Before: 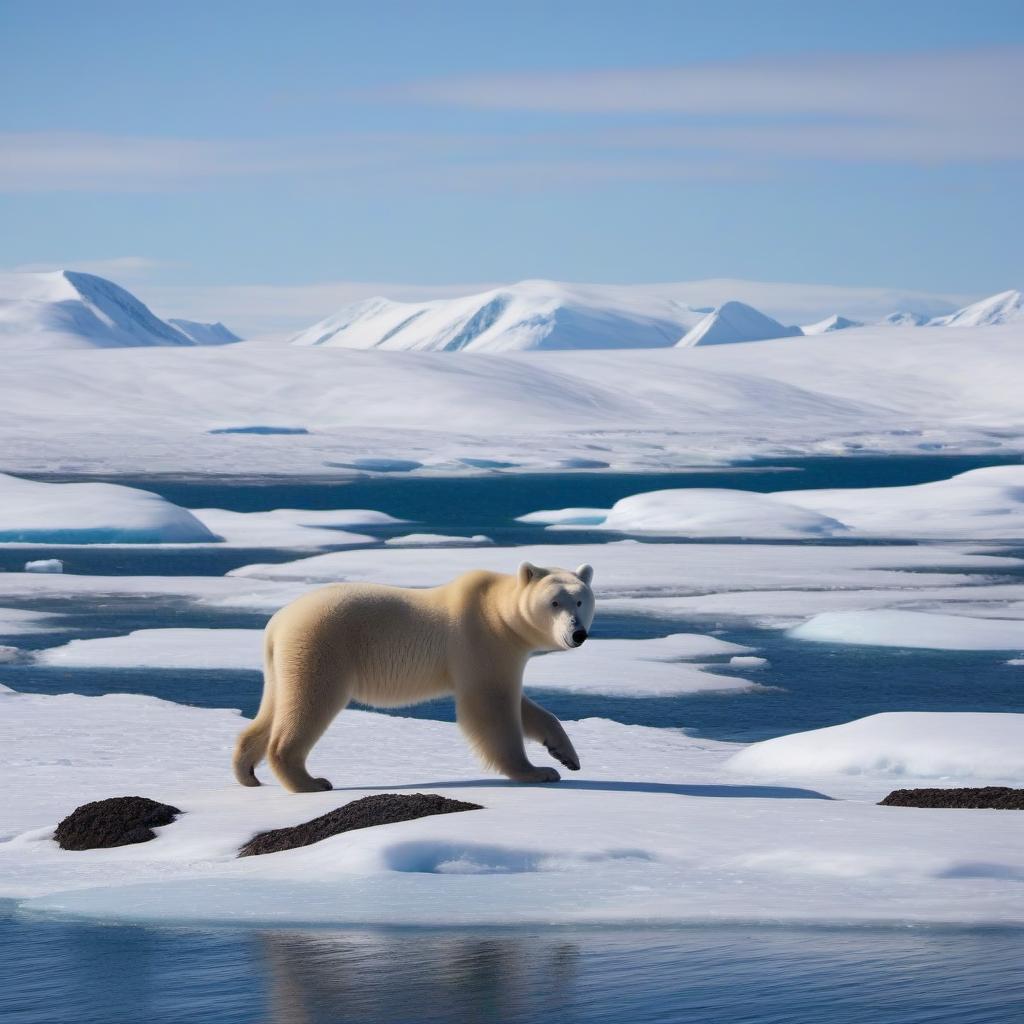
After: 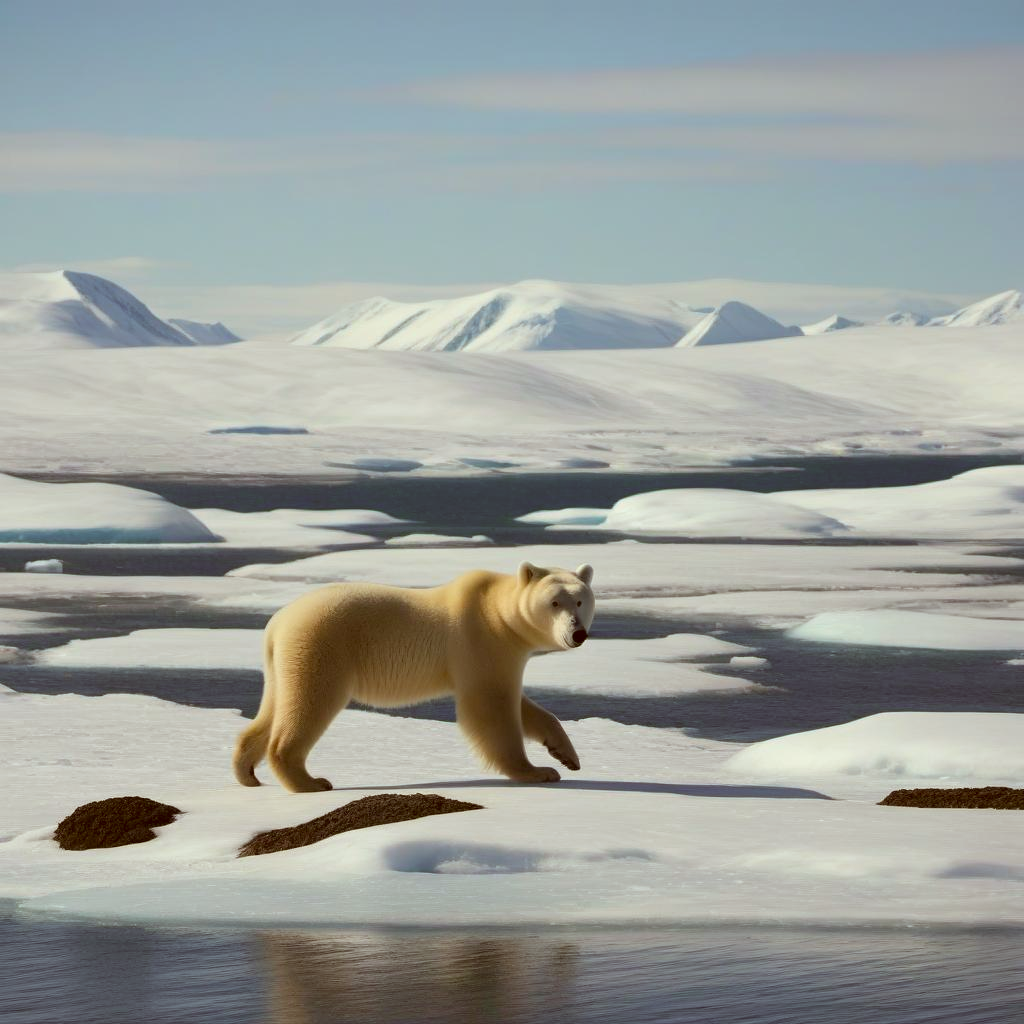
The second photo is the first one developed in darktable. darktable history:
color correction: highlights a* -5.43, highlights b* 9.8, shadows a* 9.77, shadows b* 24.25
